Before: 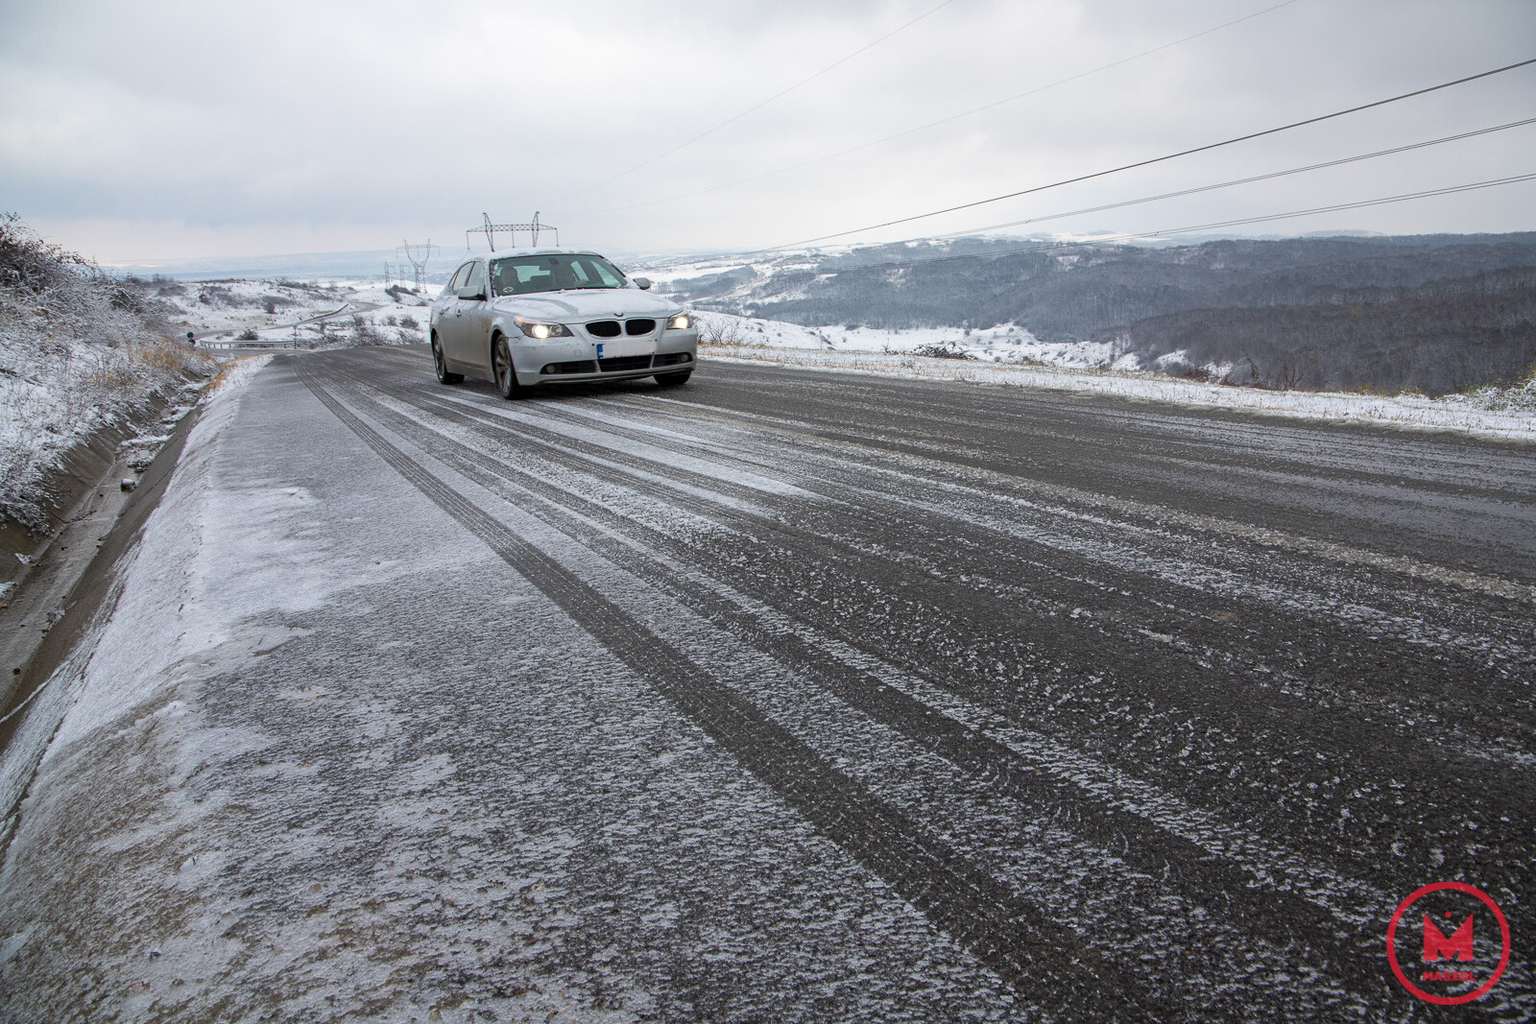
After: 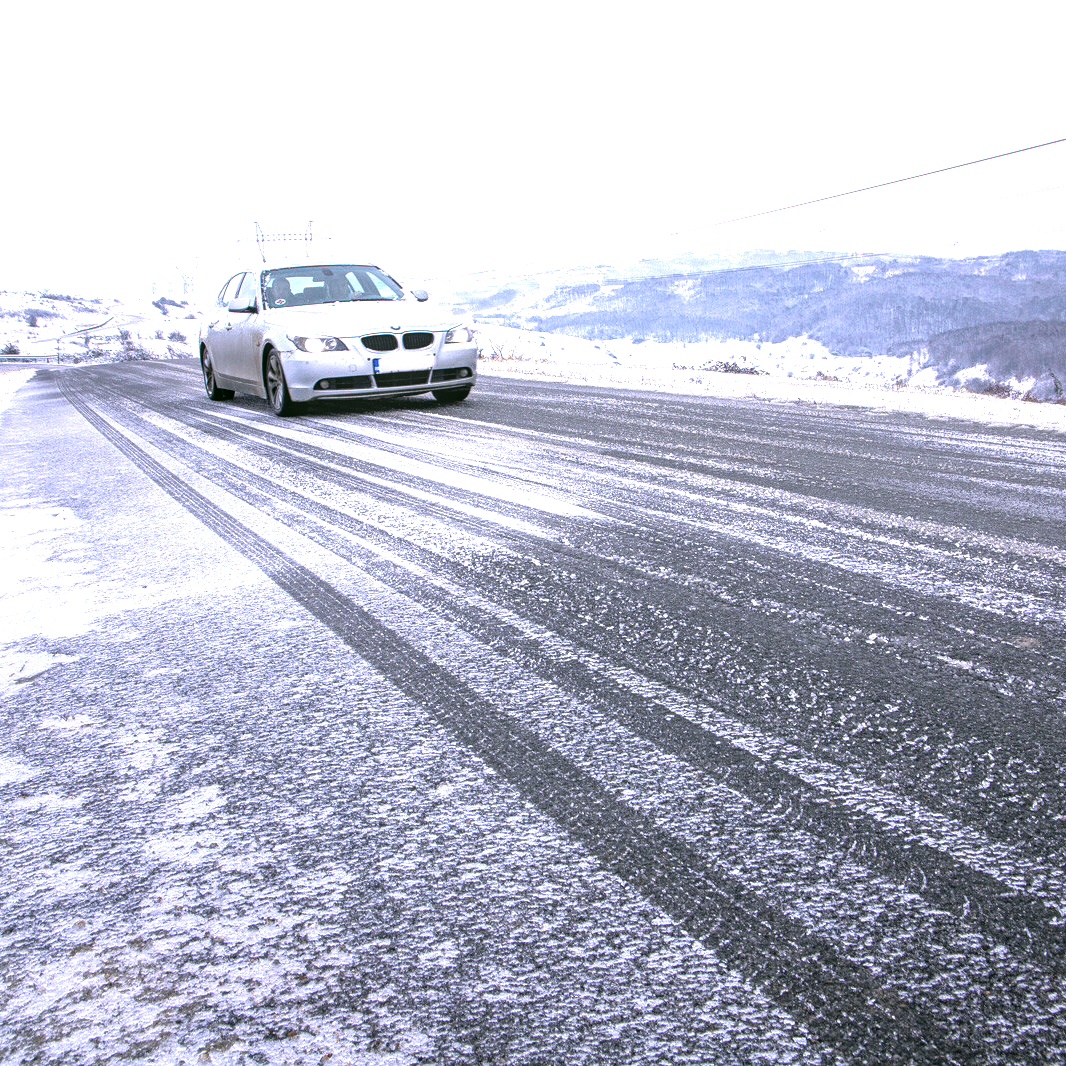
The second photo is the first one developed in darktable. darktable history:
local contrast: on, module defaults
crop and rotate: left 15.574%, right 17.788%
tone equalizer: -8 EV -0.426 EV, -7 EV -0.399 EV, -6 EV -0.321 EV, -5 EV -0.22 EV, -3 EV 0.256 EV, -2 EV 0.338 EV, -1 EV 0.38 EV, +0 EV 0.387 EV, mask exposure compensation -0.502 EV
contrast brightness saturation: saturation -0.061
color correction: highlights a* 4.14, highlights b* 4.98, shadows a* -7.36, shadows b* 4.95
exposure: exposure 1 EV, compensate highlight preservation false
color calibration: illuminant as shot in camera, x 0.379, y 0.396, temperature 4142.66 K
